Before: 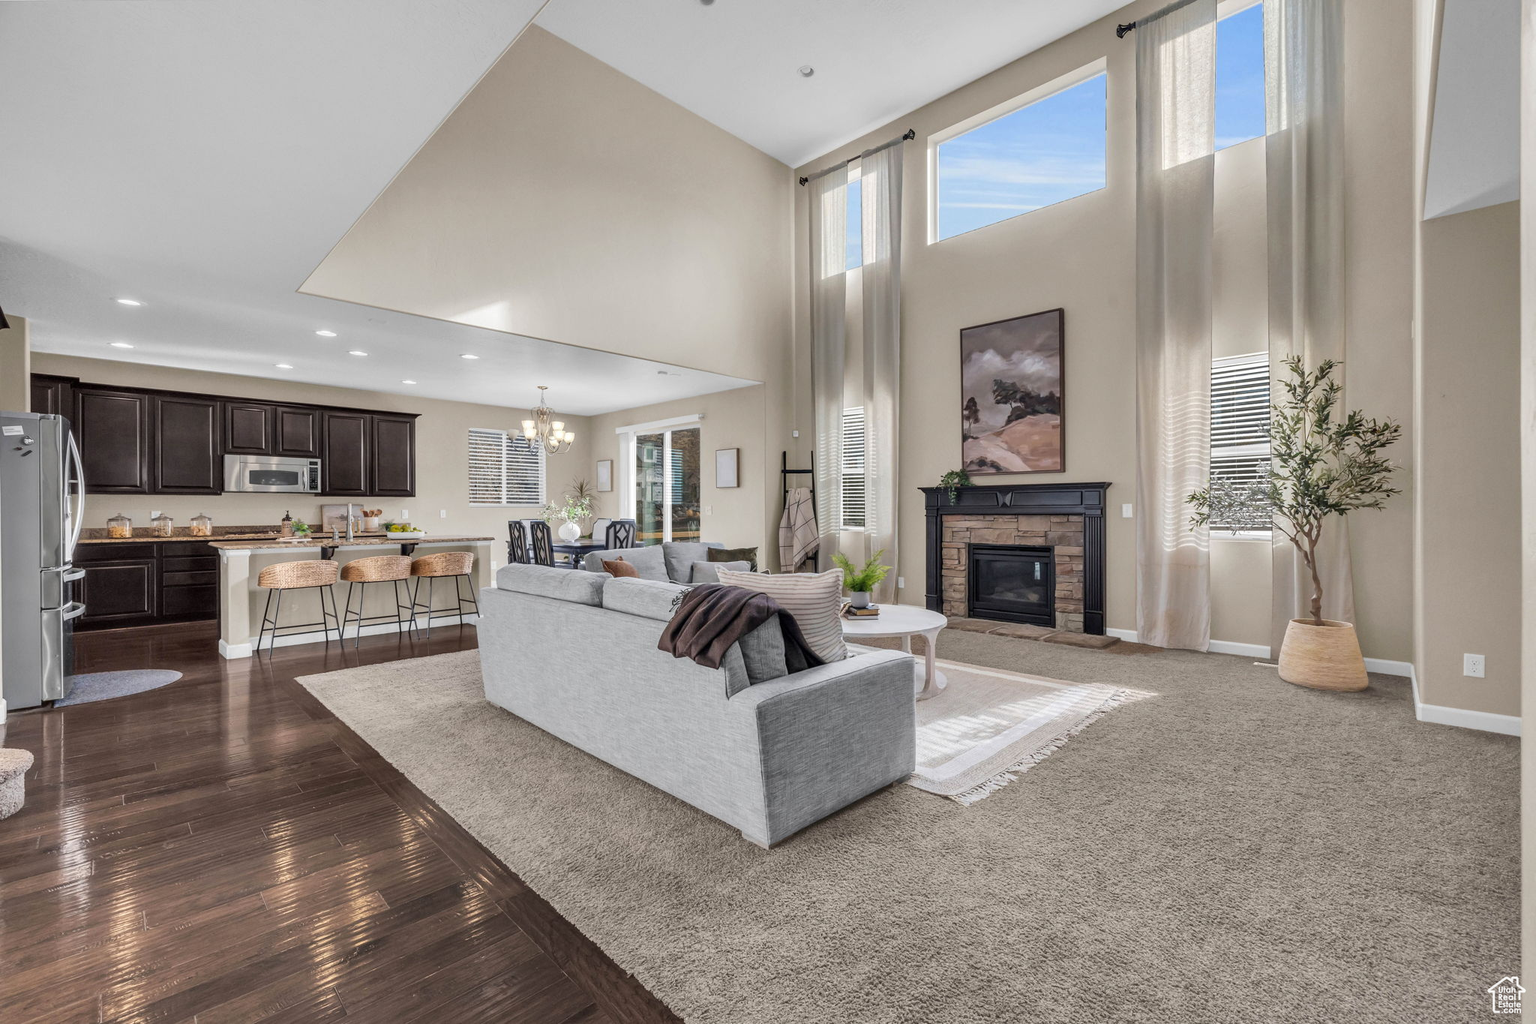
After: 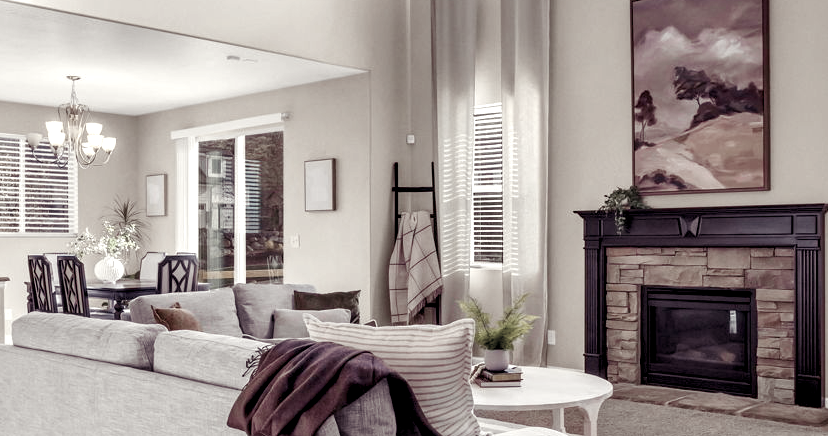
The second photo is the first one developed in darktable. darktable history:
crop: left 31.751%, top 32.172%, right 27.8%, bottom 35.83%
color zones: curves: ch1 [(0, 0.34) (0.143, 0.164) (0.286, 0.152) (0.429, 0.176) (0.571, 0.173) (0.714, 0.188) (0.857, 0.199) (1, 0.34)]
color balance rgb: shadows lift › luminance -21.66%, shadows lift › chroma 8.98%, shadows lift › hue 283.37°, power › chroma 1.55%, power › hue 25.59°, highlights gain › luminance 6.08%, highlights gain › chroma 2.55%, highlights gain › hue 90°, global offset › luminance -0.87%, perceptual saturation grading › global saturation 27.49%, perceptual saturation grading › highlights -28.39%, perceptual saturation grading › mid-tones 15.22%, perceptual saturation grading › shadows 33.98%, perceptual brilliance grading › highlights 10%, perceptual brilliance grading › mid-tones 5%
